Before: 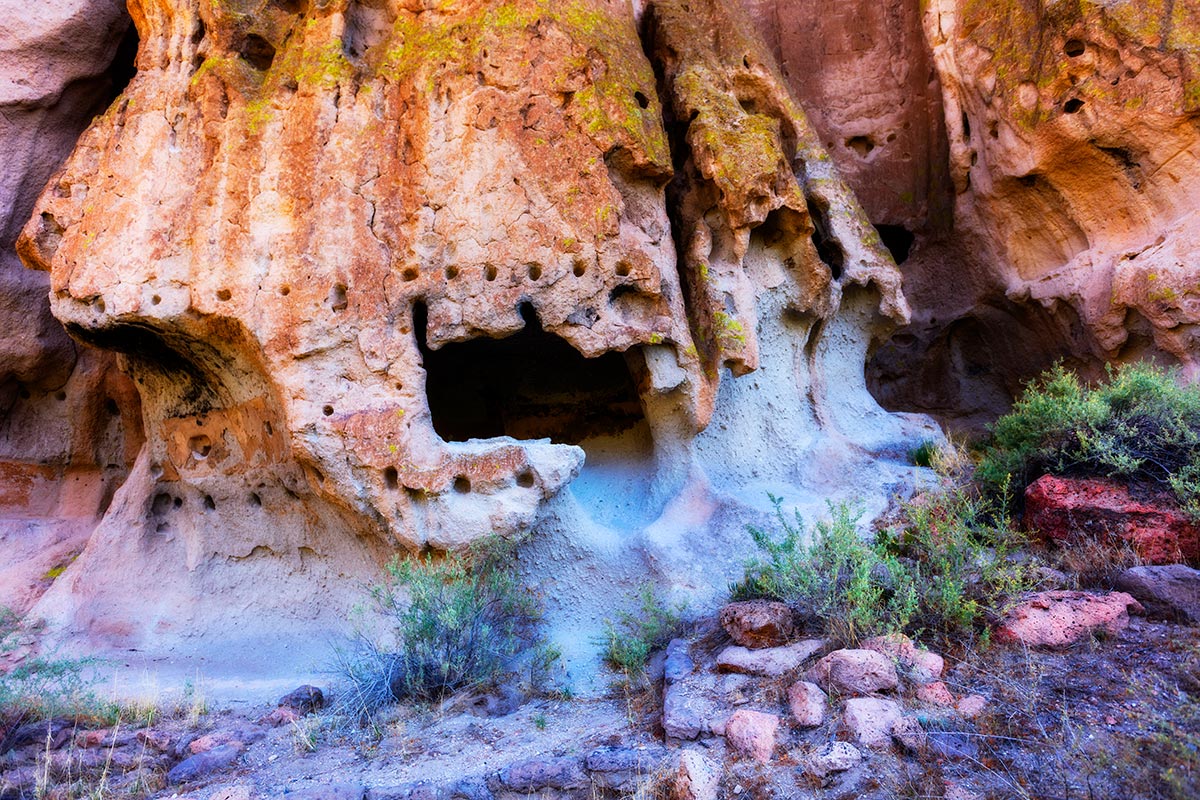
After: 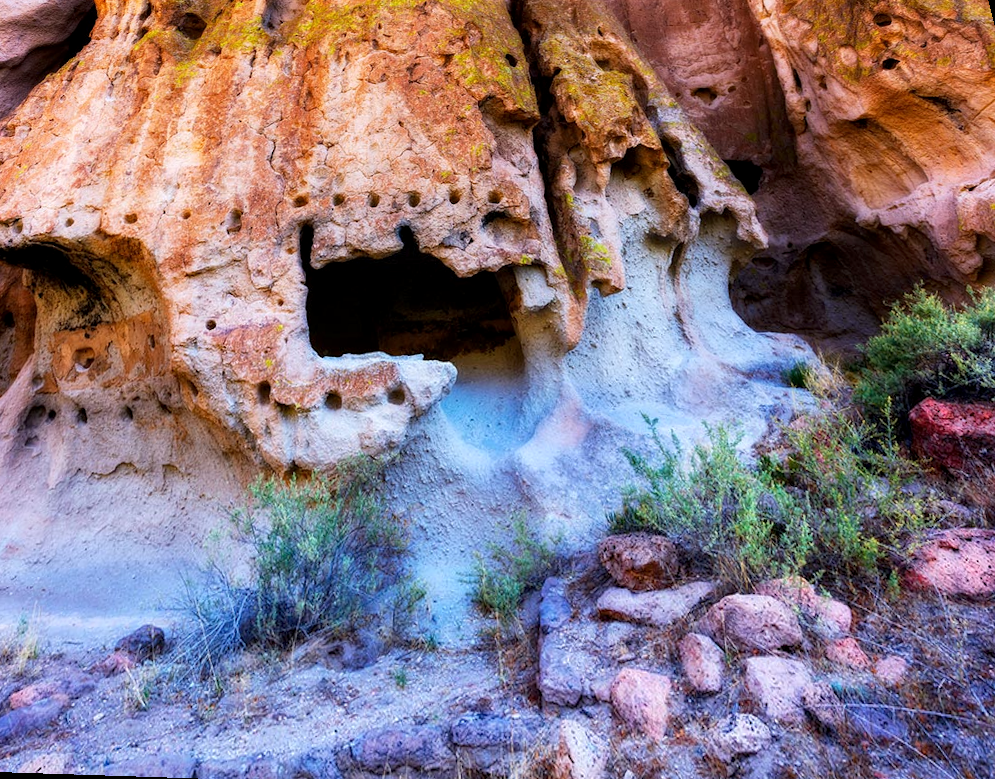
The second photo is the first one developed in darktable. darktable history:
local contrast: highlights 100%, shadows 100%, detail 120%, midtone range 0.2
rotate and perspective: rotation 0.72°, lens shift (vertical) -0.352, lens shift (horizontal) -0.051, crop left 0.152, crop right 0.859, crop top 0.019, crop bottom 0.964
